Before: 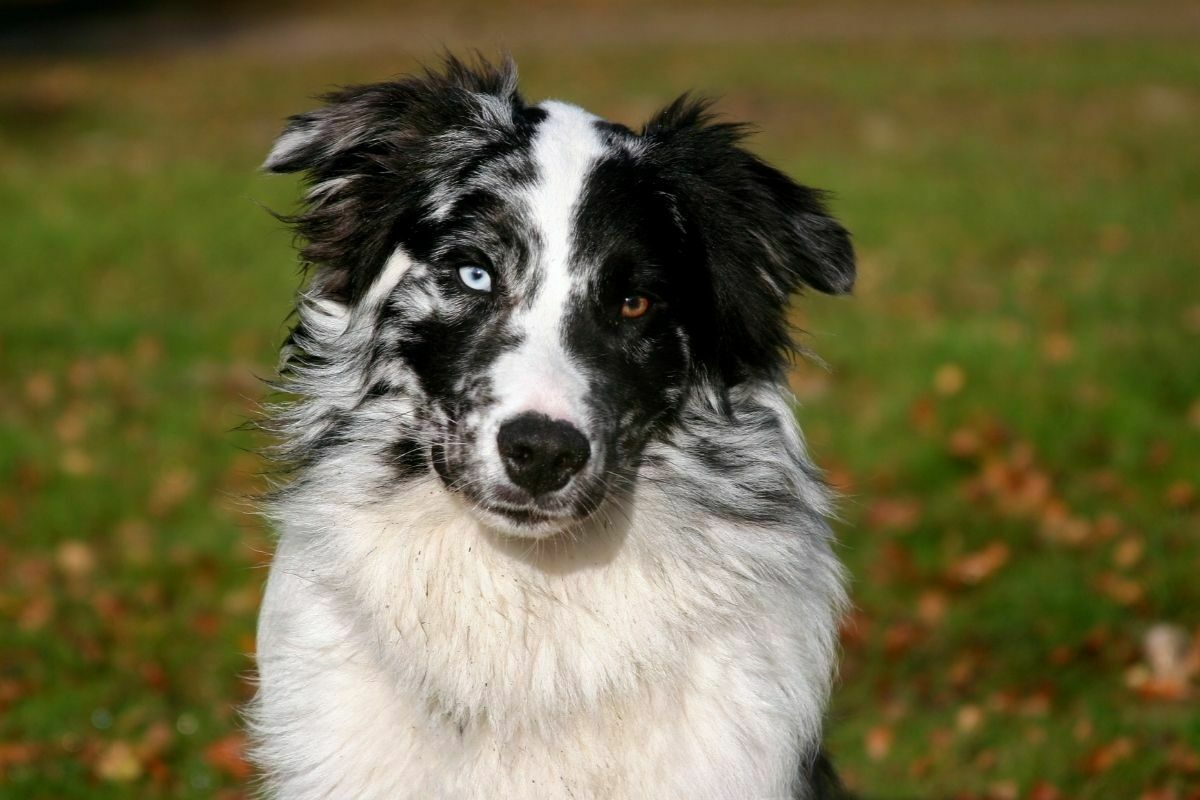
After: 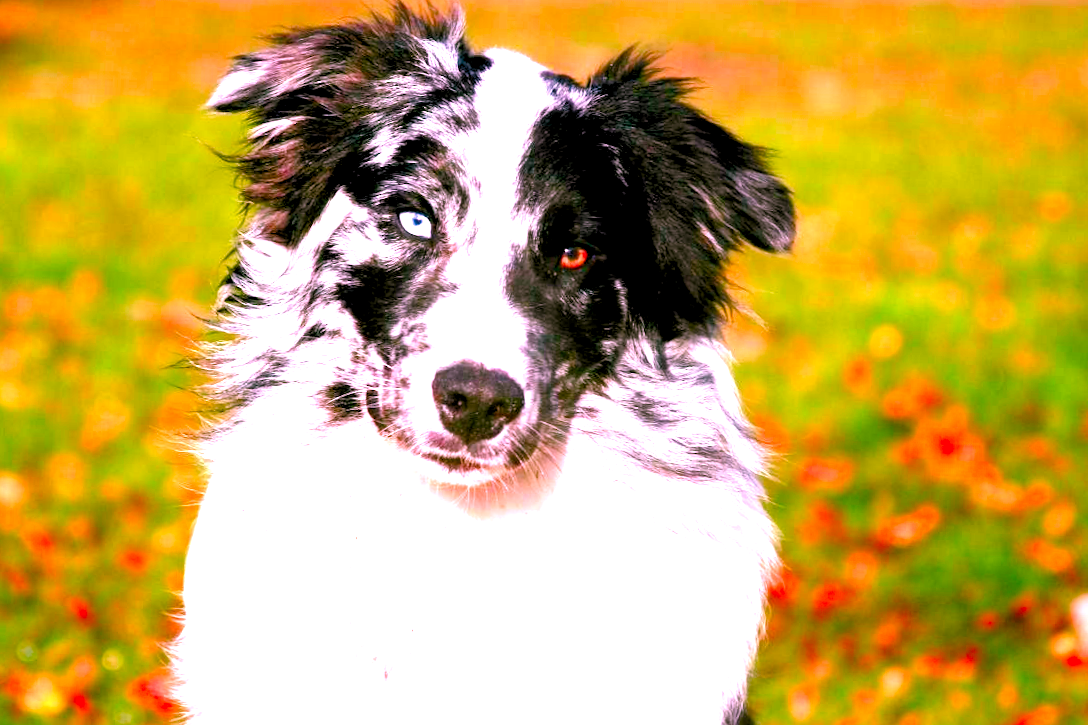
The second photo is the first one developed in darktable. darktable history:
color balance rgb: perceptual saturation grading › global saturation 20%, perceptual saturation grading › highlights -25%, perceptual saturation grading › shadows 50%
exposure: black level correction 0, exposure 1.975 EV, compensate exposure bias true, compensate highlight preservation false
rgb levels: levels [[0.01, 0.419, 0.839], [0, 0.5, 1], [0, 0.5, 1]]
color correction: highlights a* 19.5, highlights b* -11.53, saturation 1.69
crop and rotate: angle -1.96°, left 3.097%, top 4.154%, right 1.586%, bottom 0.529%
